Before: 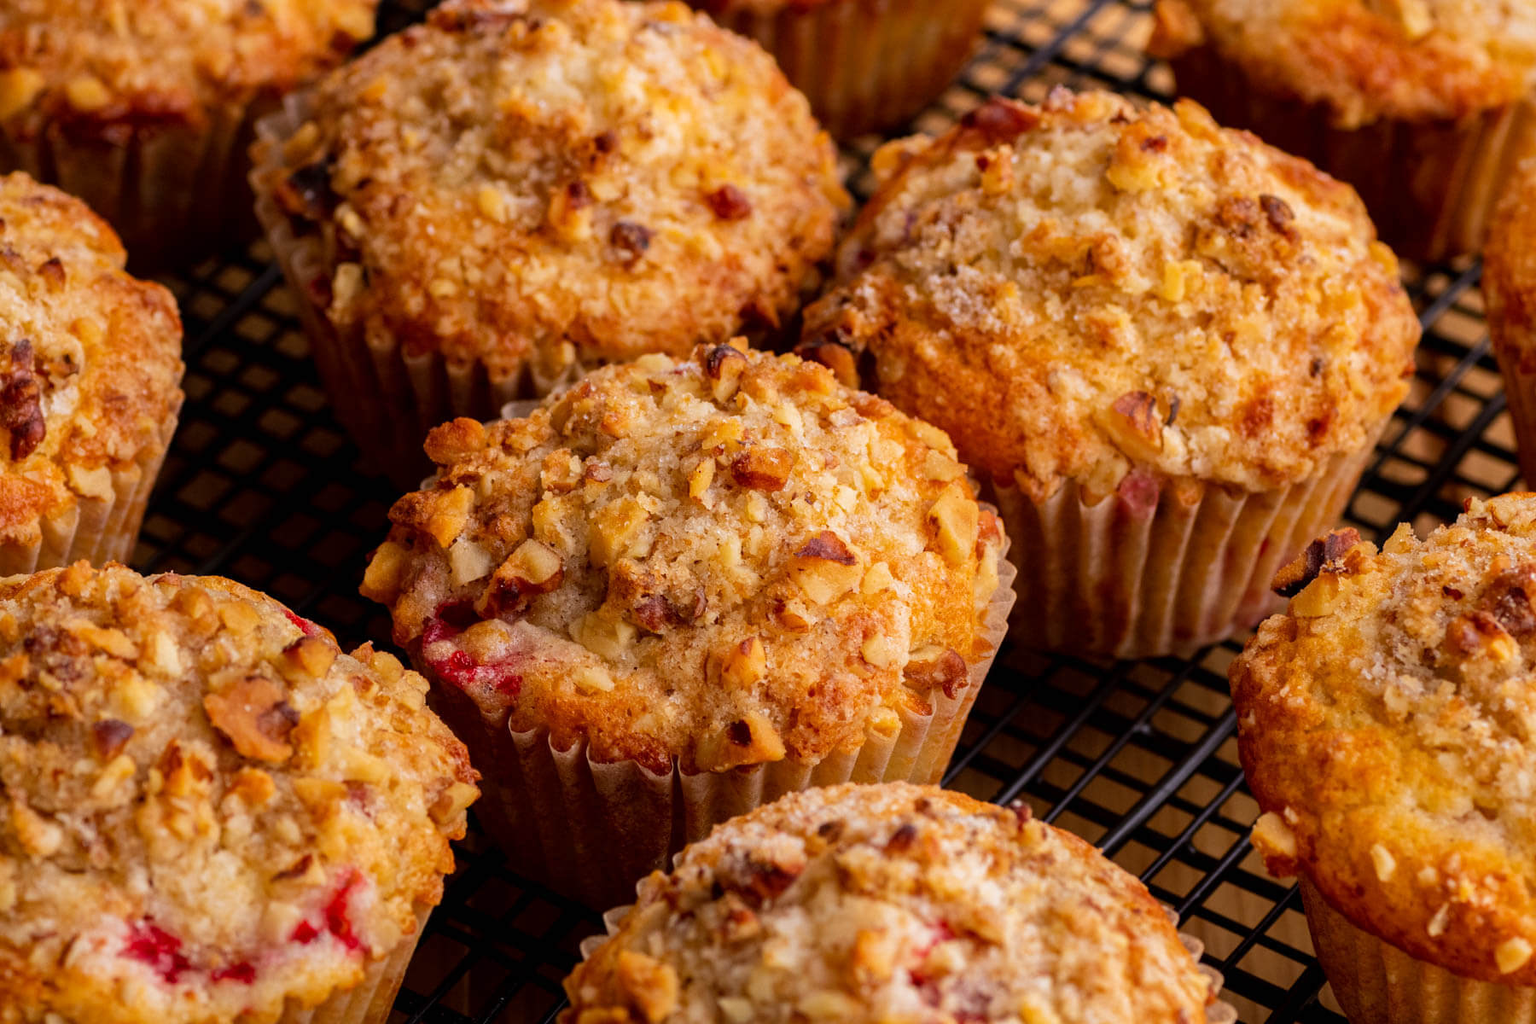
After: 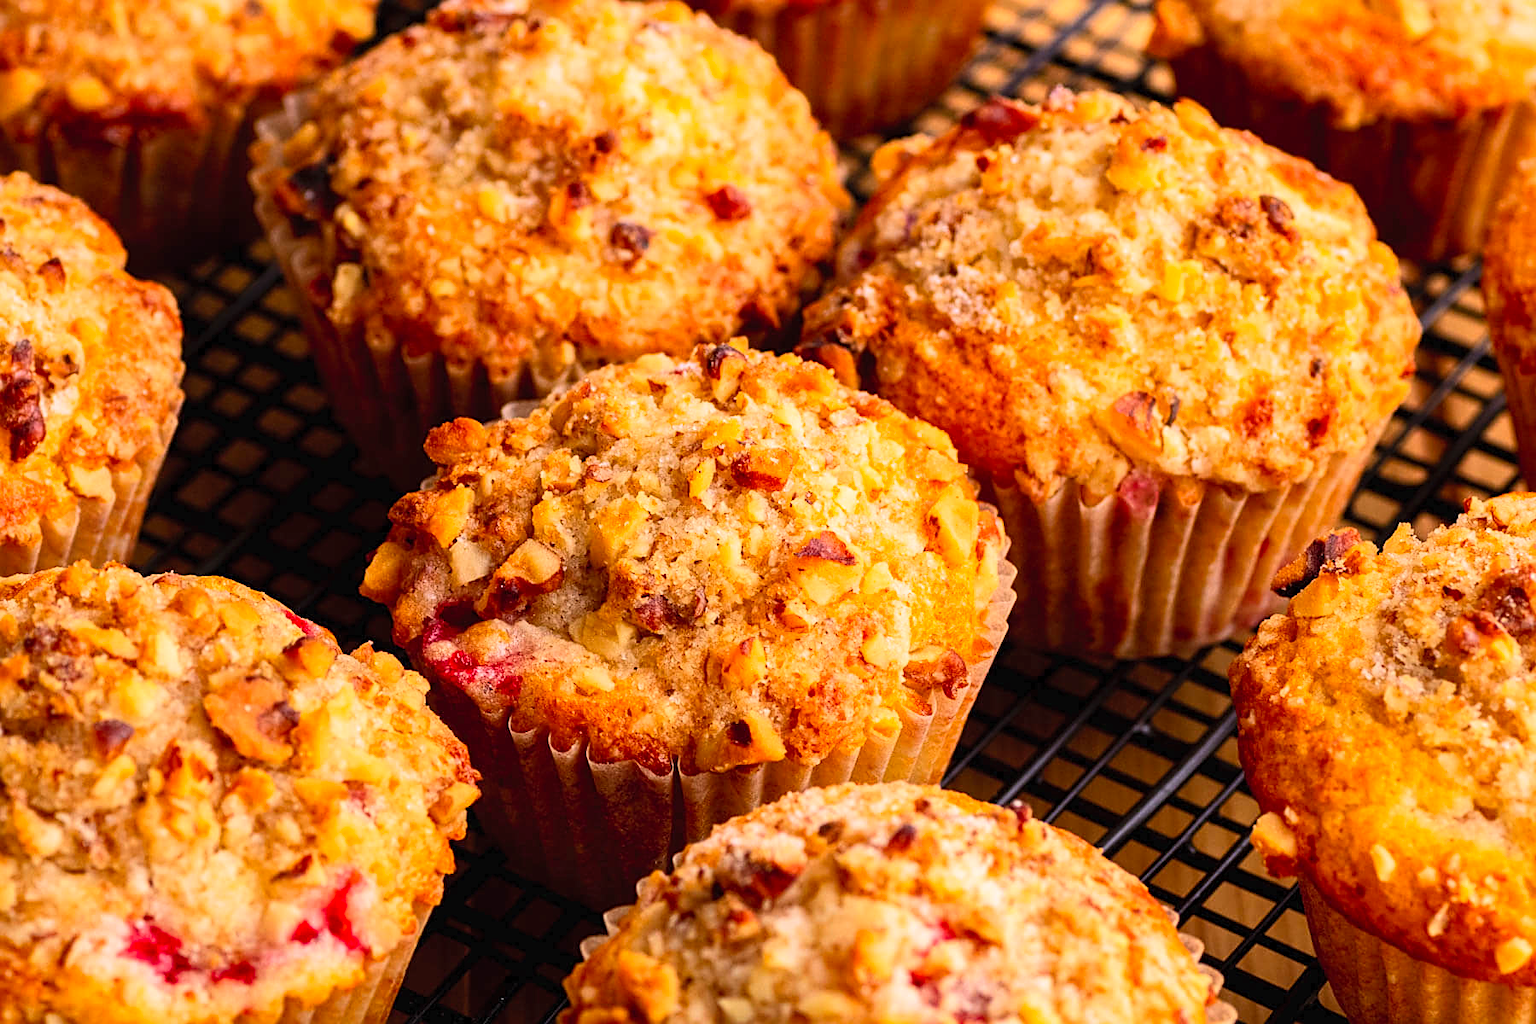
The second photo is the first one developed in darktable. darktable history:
contrast brightness saturation: contrast 0.242, brightness 0.254, saturation 0.374
sharpen: on, module defaults
